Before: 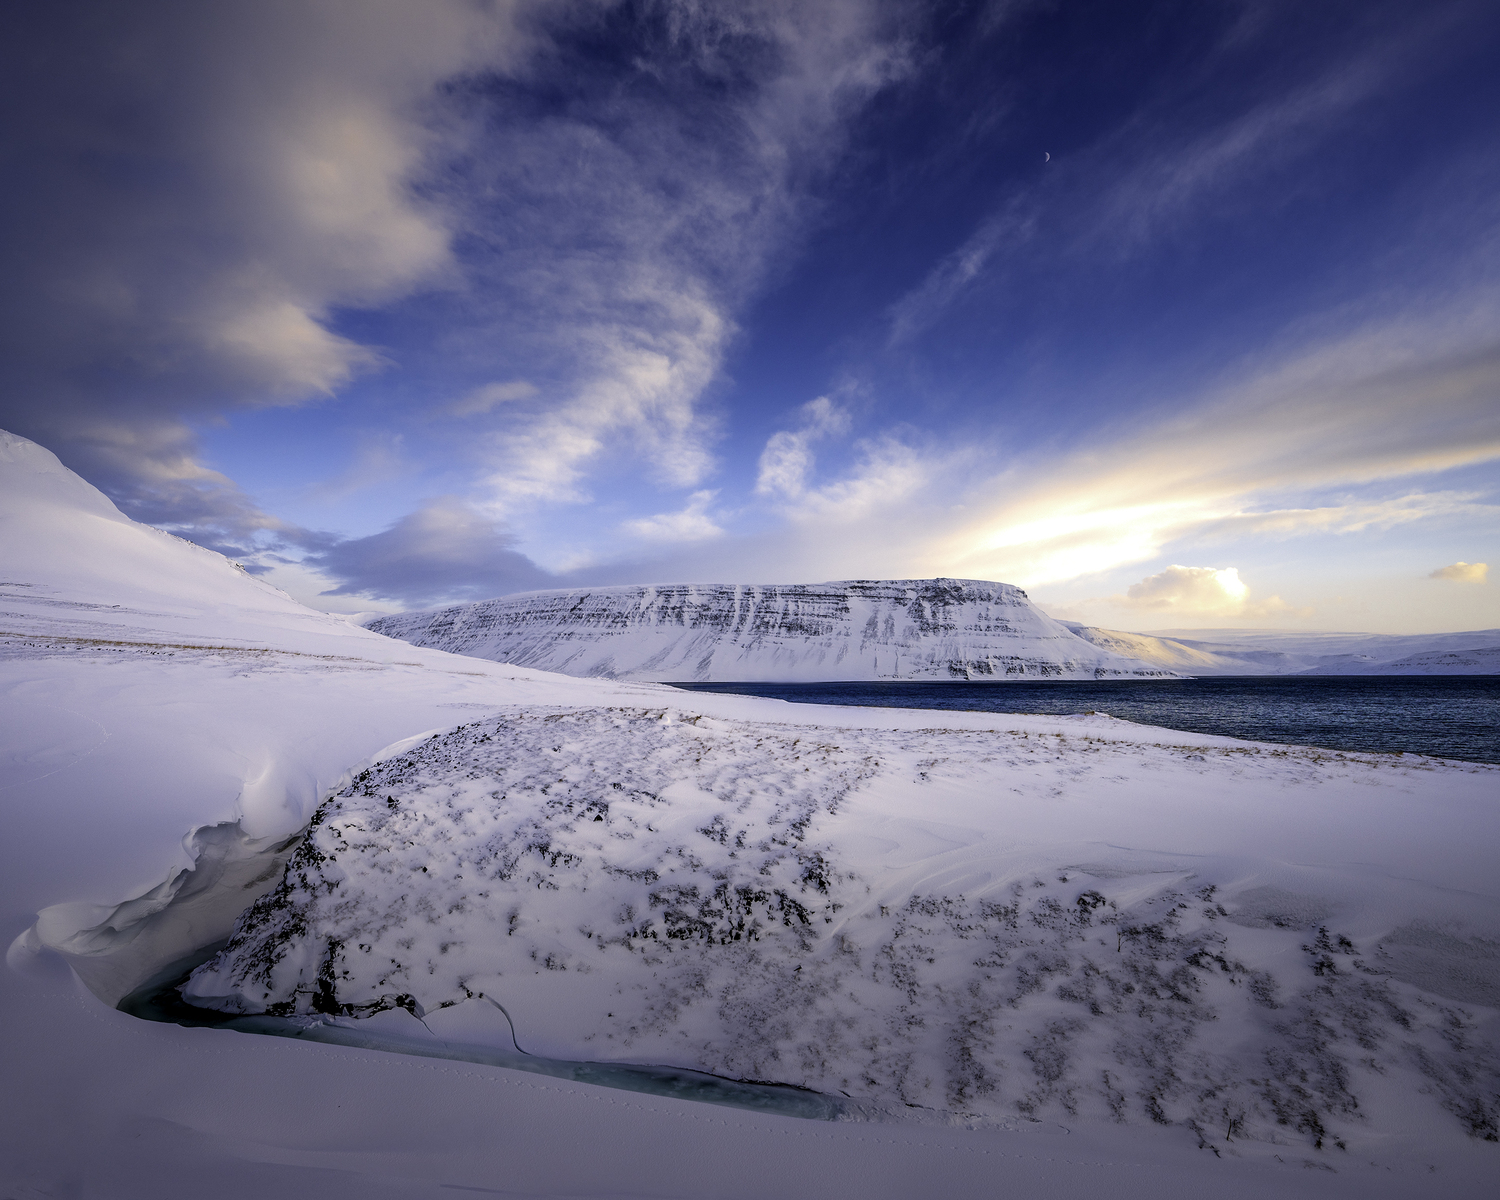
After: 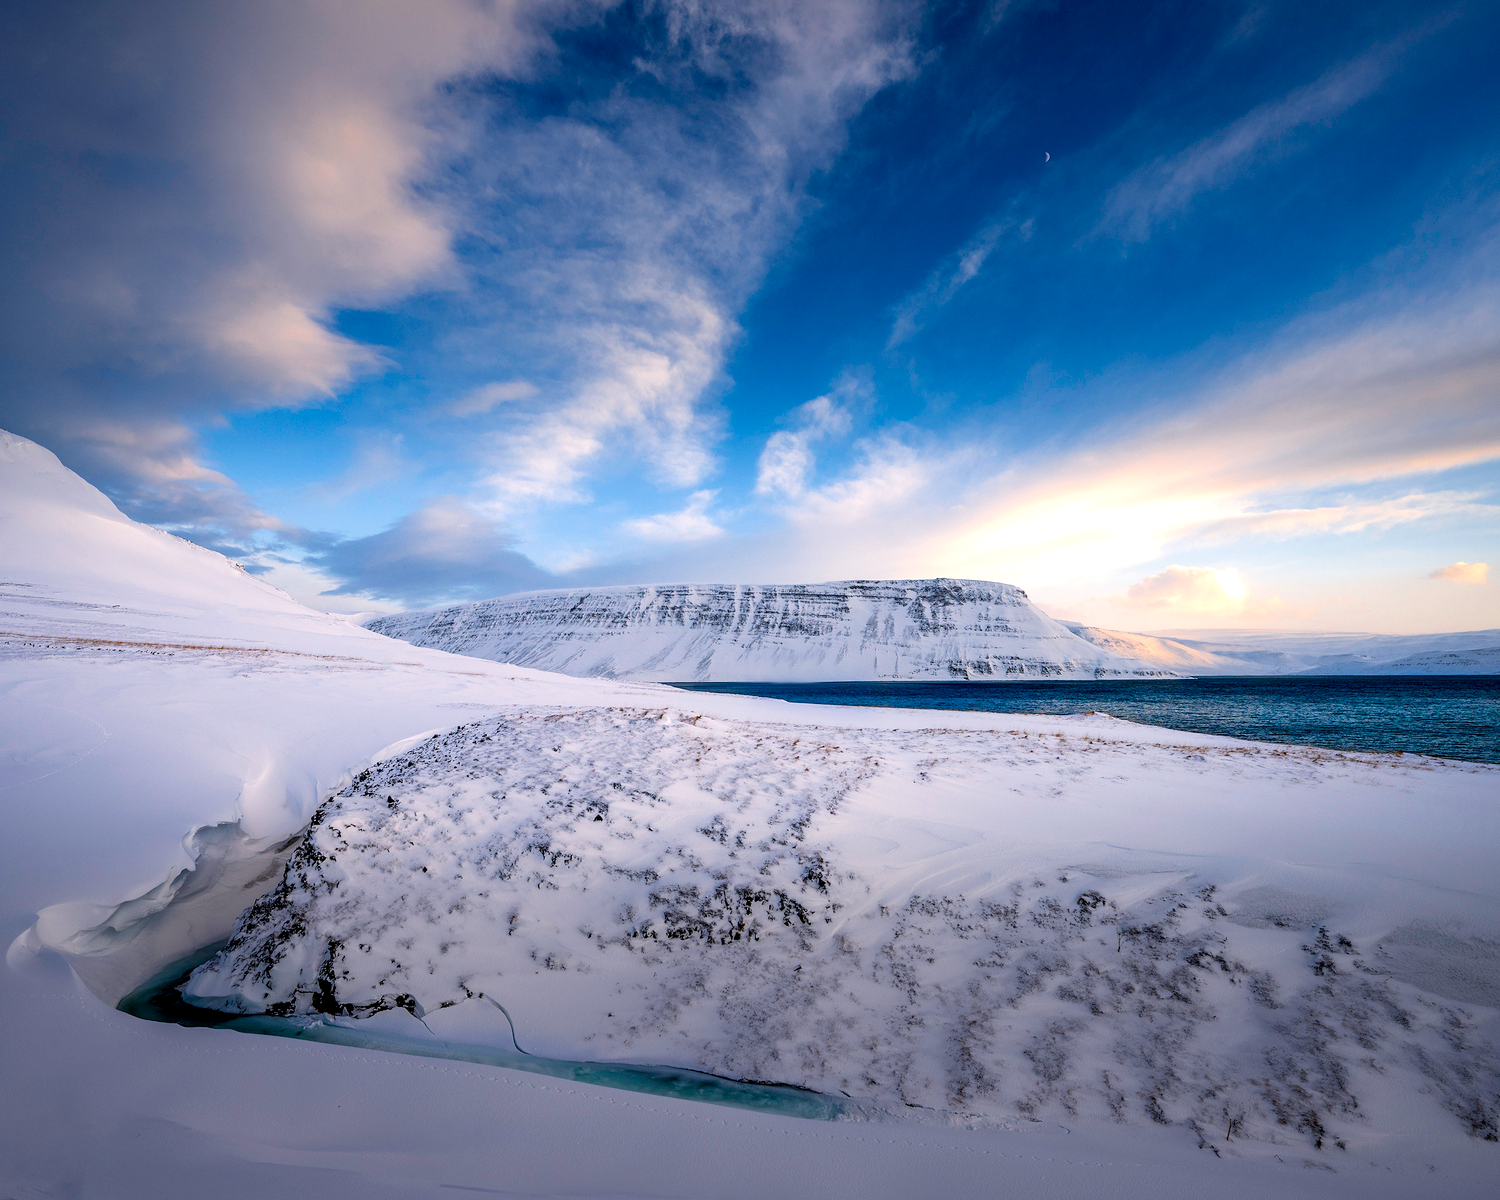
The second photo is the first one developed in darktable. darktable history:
exposure: exposure 0.203 EV, compensate highlight preservation false
